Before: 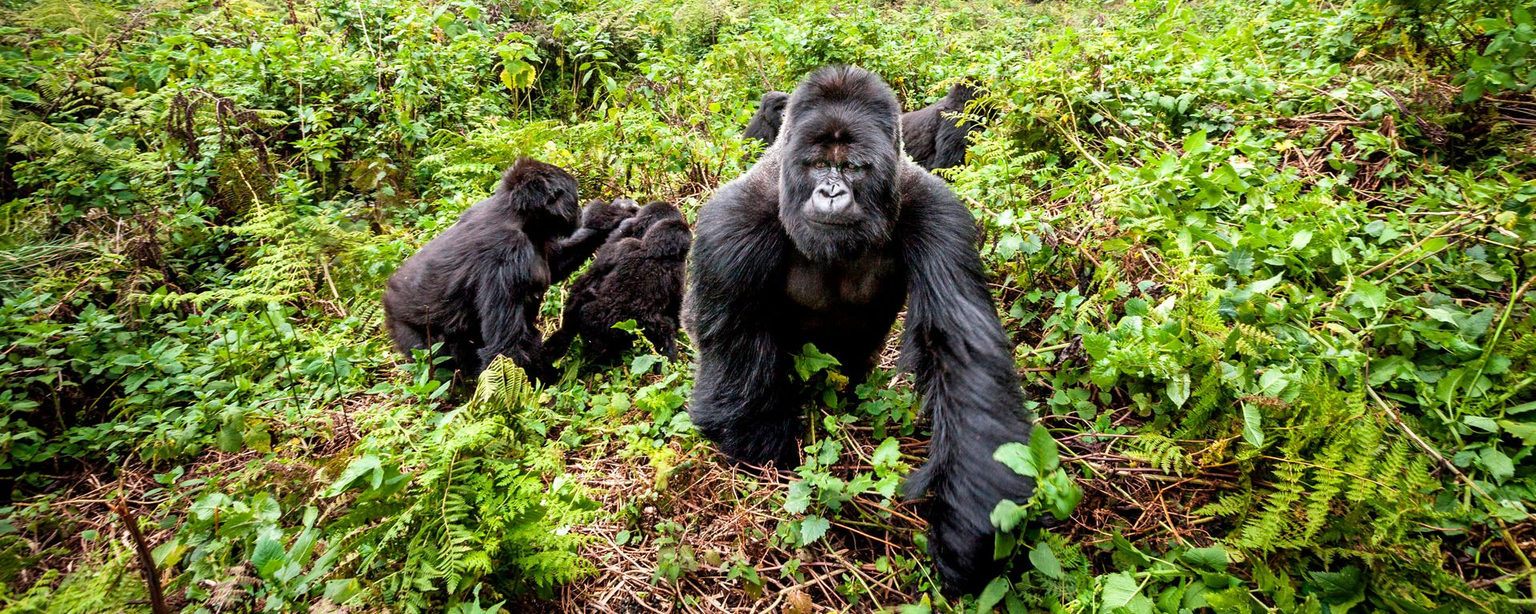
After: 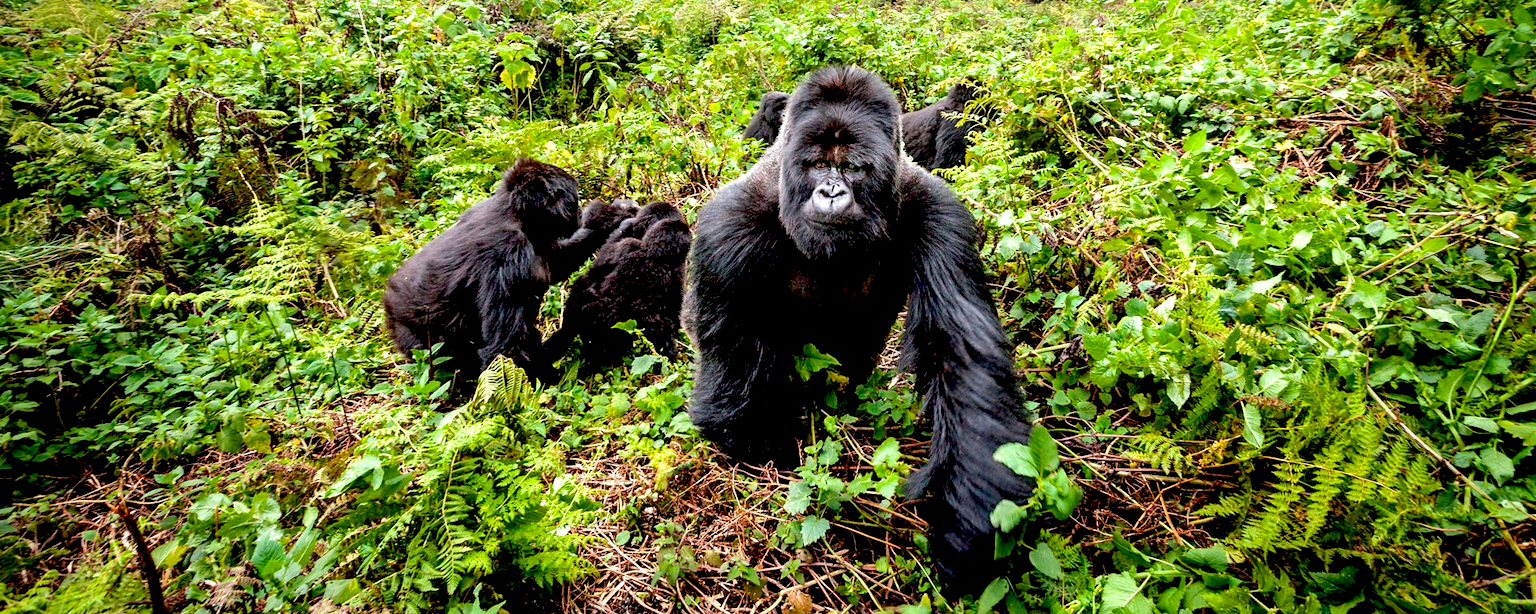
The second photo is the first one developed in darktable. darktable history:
shadows and highlights: shadows 8.99, white point adjustment 0.885, highlights -40.49, highlights color adjustment 78.56%
exposure: black level correction 0.026, exposure 0.186 EV, compensate highlight preservation false
